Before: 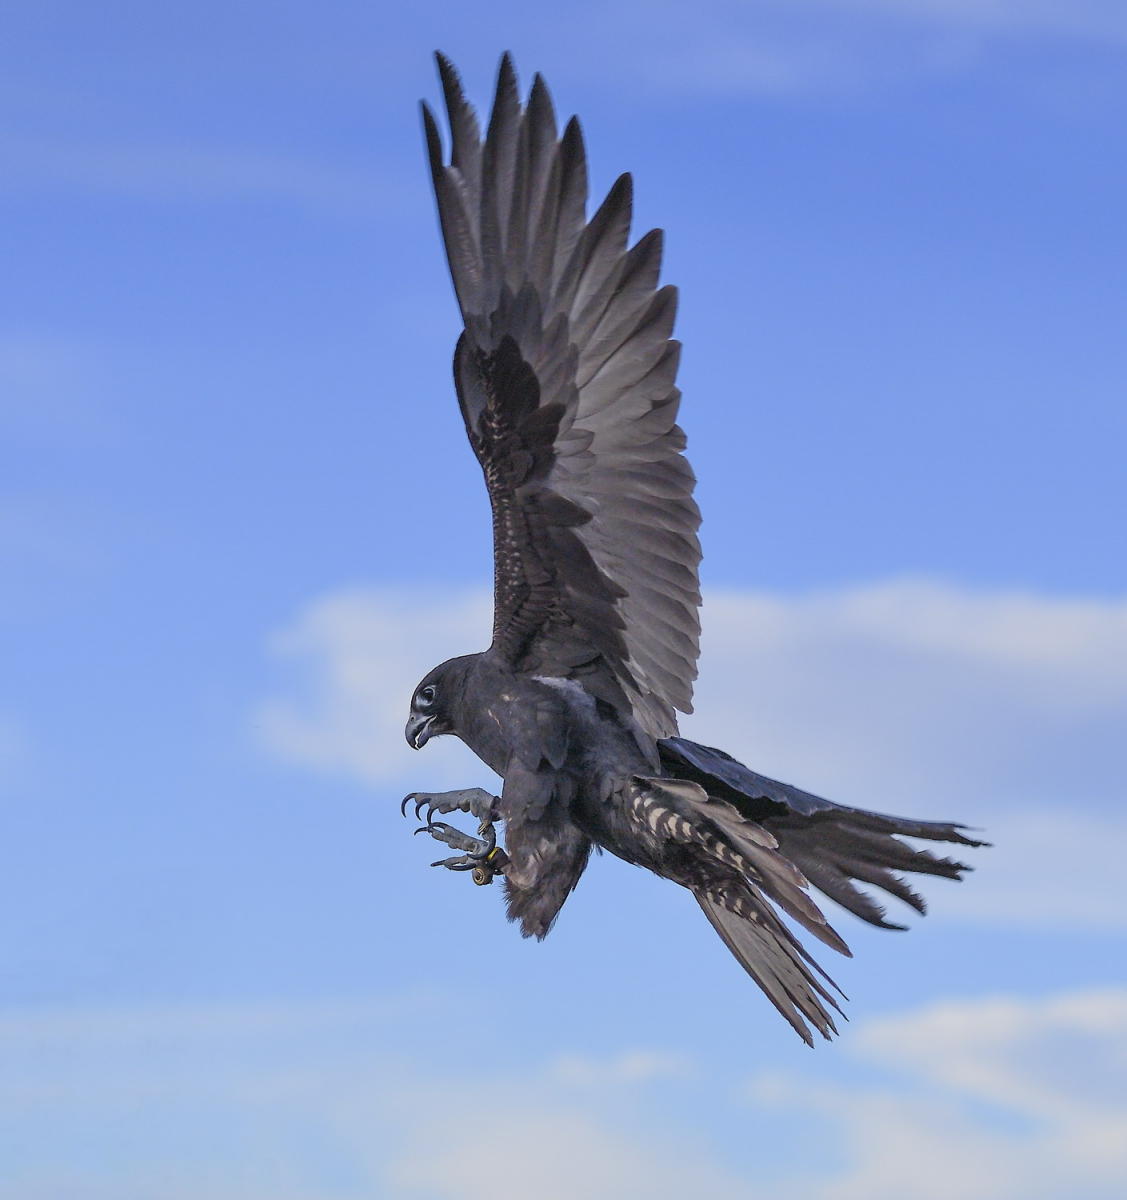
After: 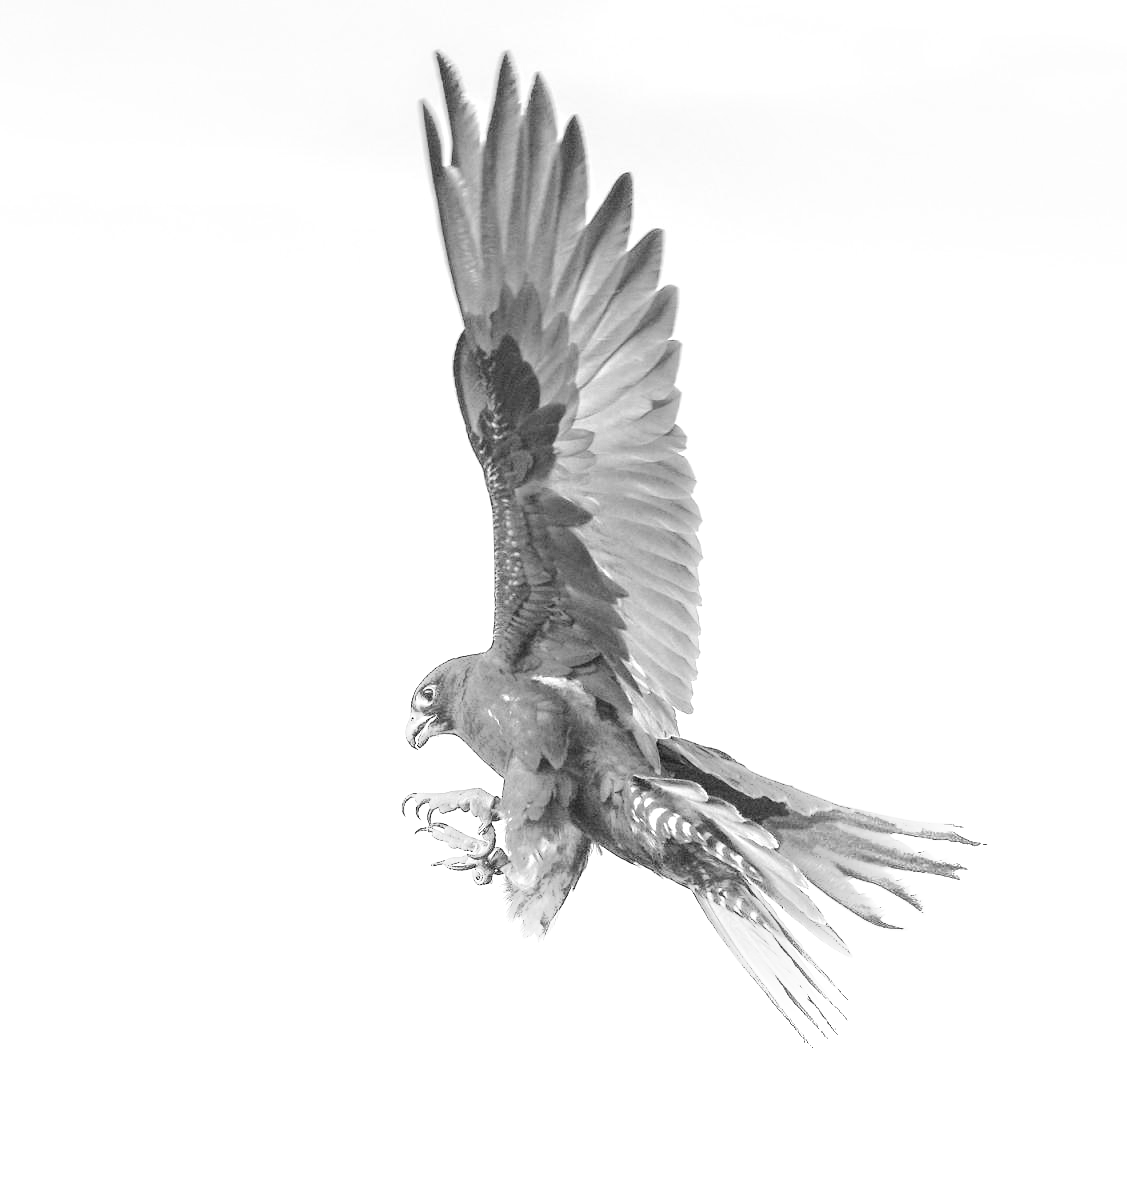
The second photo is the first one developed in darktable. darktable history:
exposure: black level correction 0, exposure 1.741 EV, compensate exposure bias true, compensate highlight preservation false
shadows and highlights: shadows -23.08, highlights 46.15, soften with gaussian
monochrome: a 32, b 64, size 2.3, highlights 1
